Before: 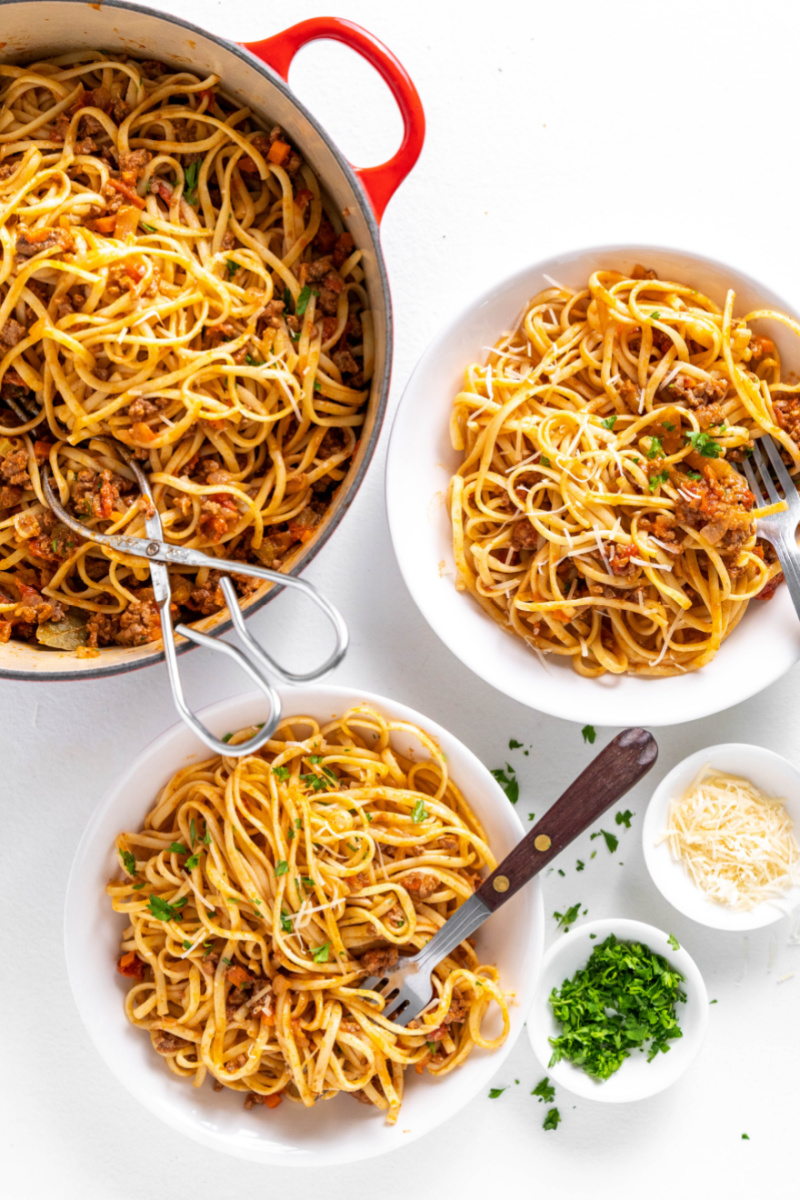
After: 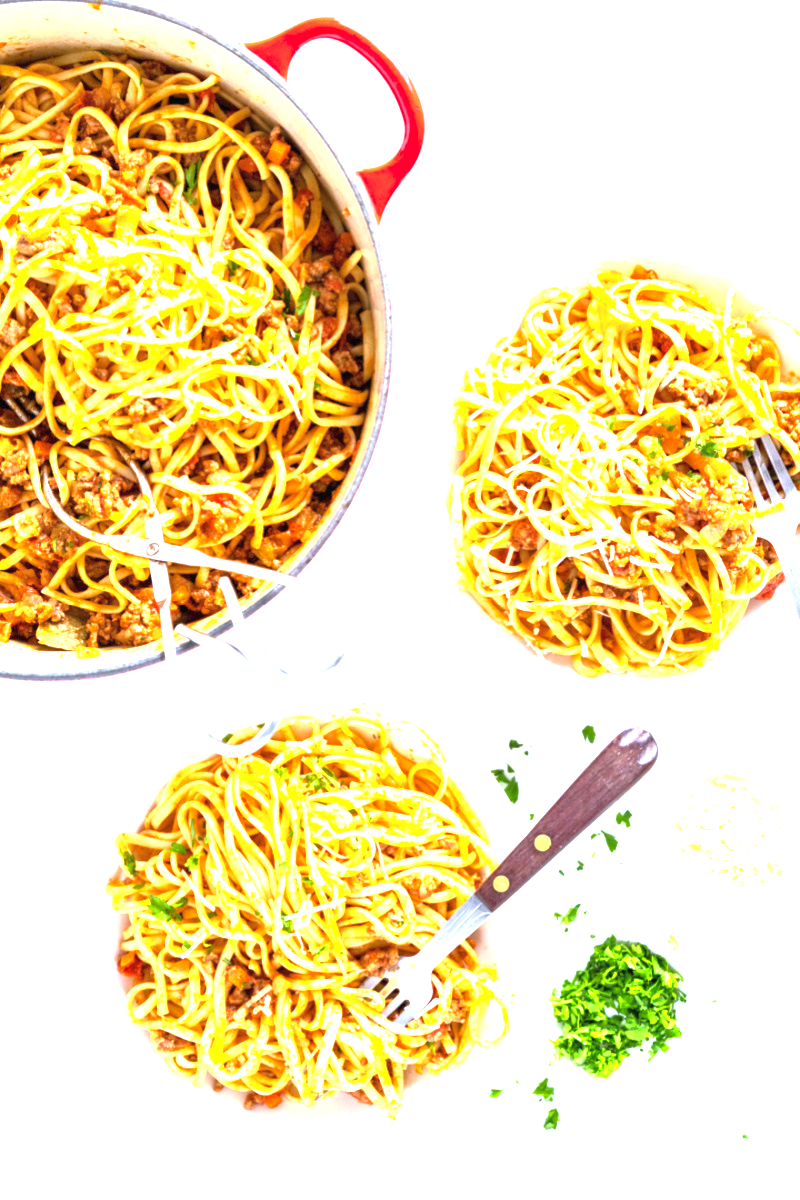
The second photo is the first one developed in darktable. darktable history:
color balance: mode lift, gamma, gain (sRGB)
exposure: black level correction 0, exposure 2.088 EV, compensate exposure bias true, compensate highlight preservation false
shadows and highlights: shadows 25, highlights -25
white balance: red 0.948, green 1.02, blue 1.176
